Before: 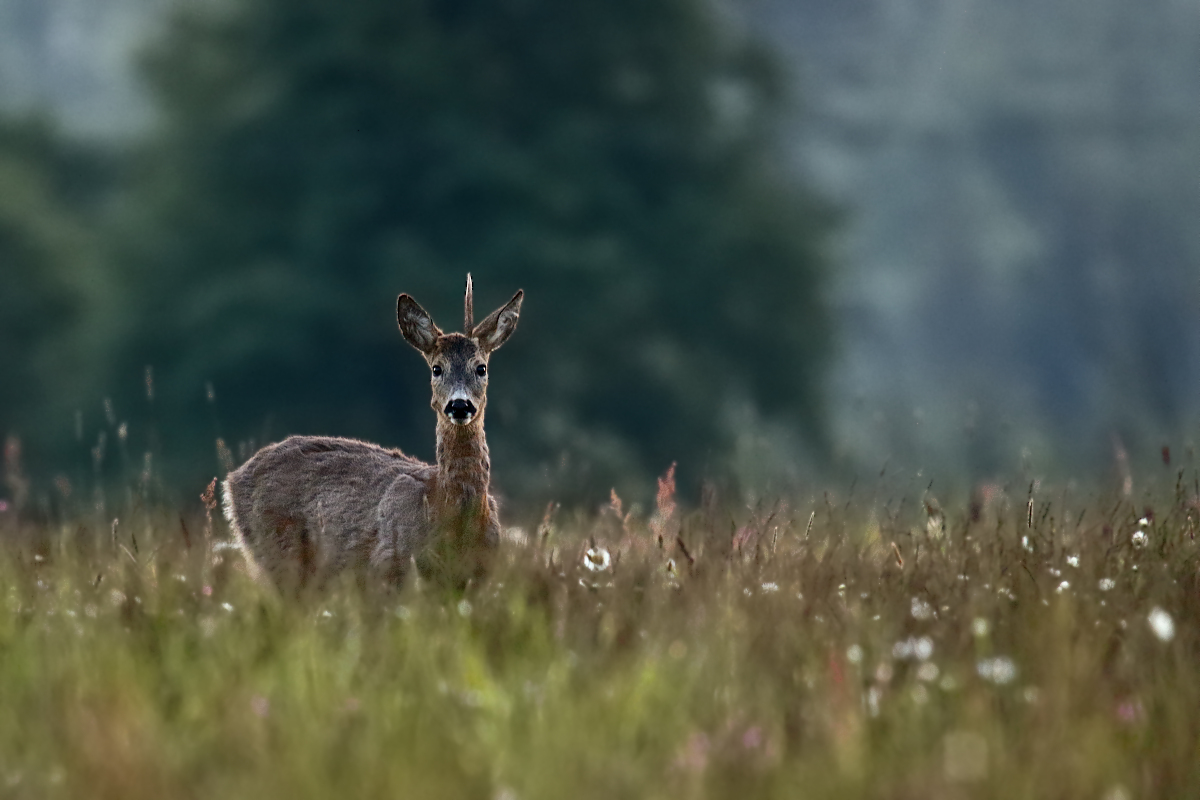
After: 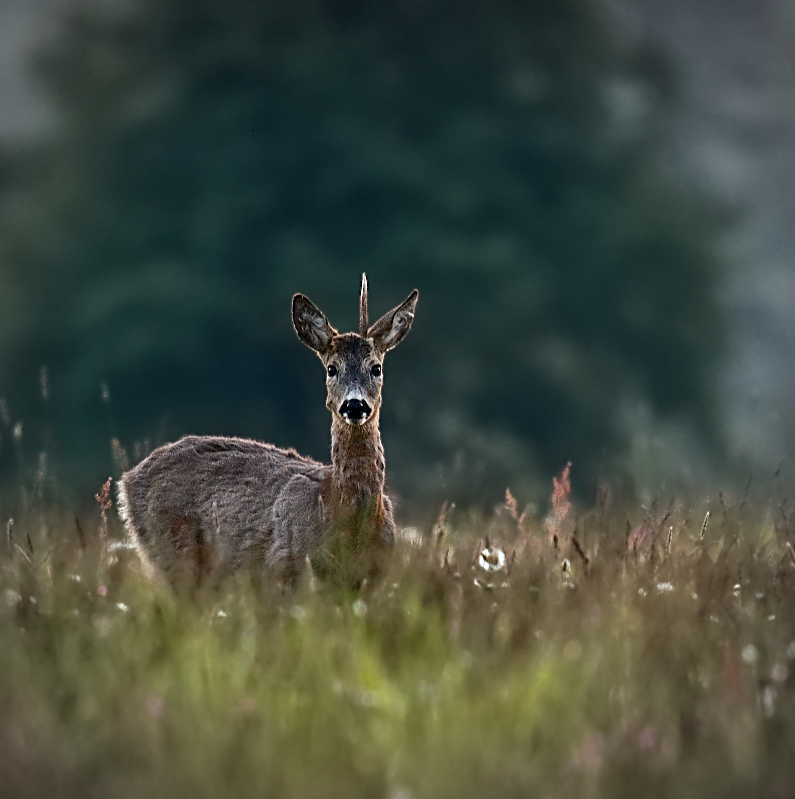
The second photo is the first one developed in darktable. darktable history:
sharpen: on, module defaults
crop and rotate: left 8.775%, right 24.915%
vignetting: unbound false
